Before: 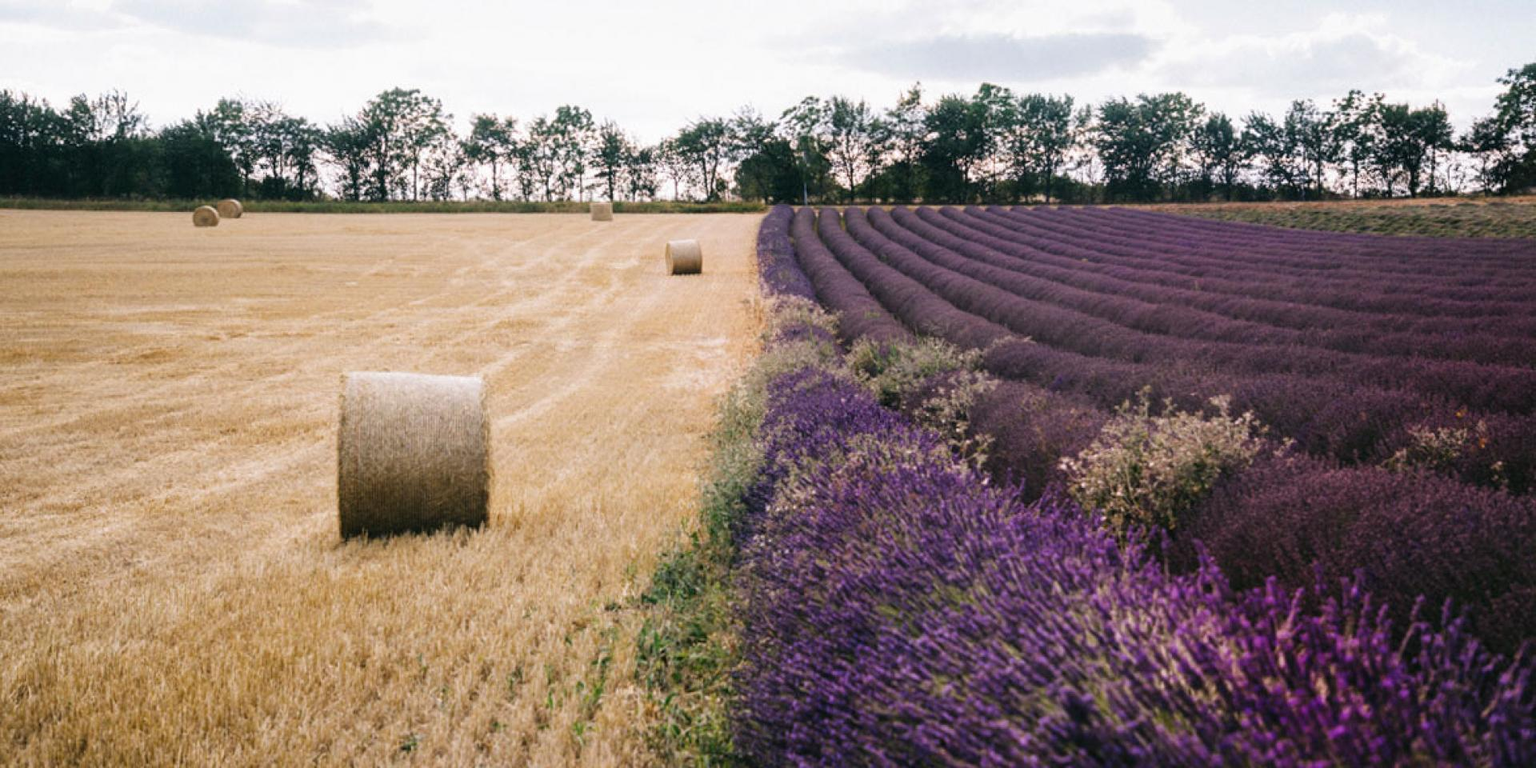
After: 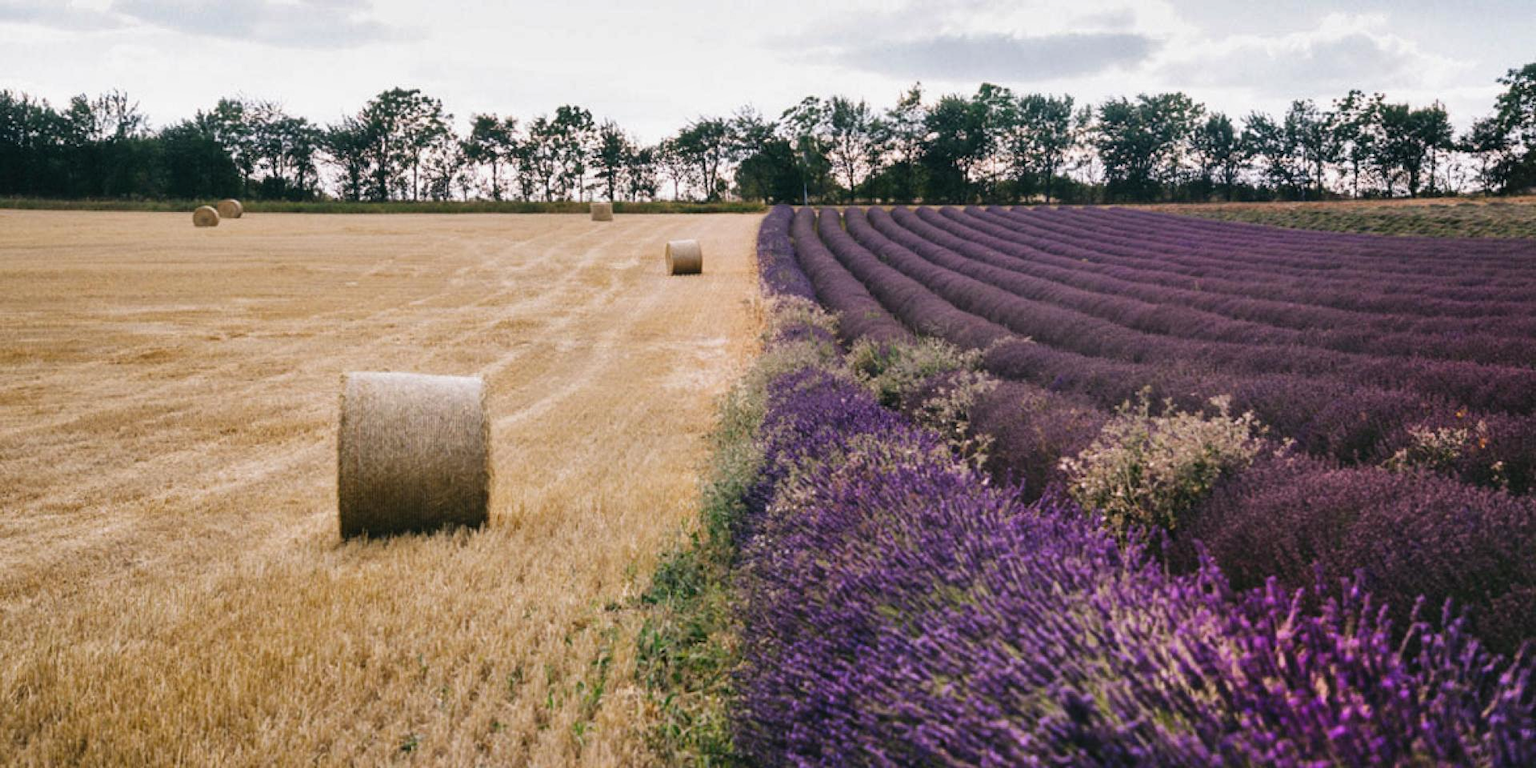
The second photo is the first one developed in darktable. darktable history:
shadows and highlights: shadows 43.71, white point adjustment -1.46, soften with gaussian
fill light: on, module defaults
